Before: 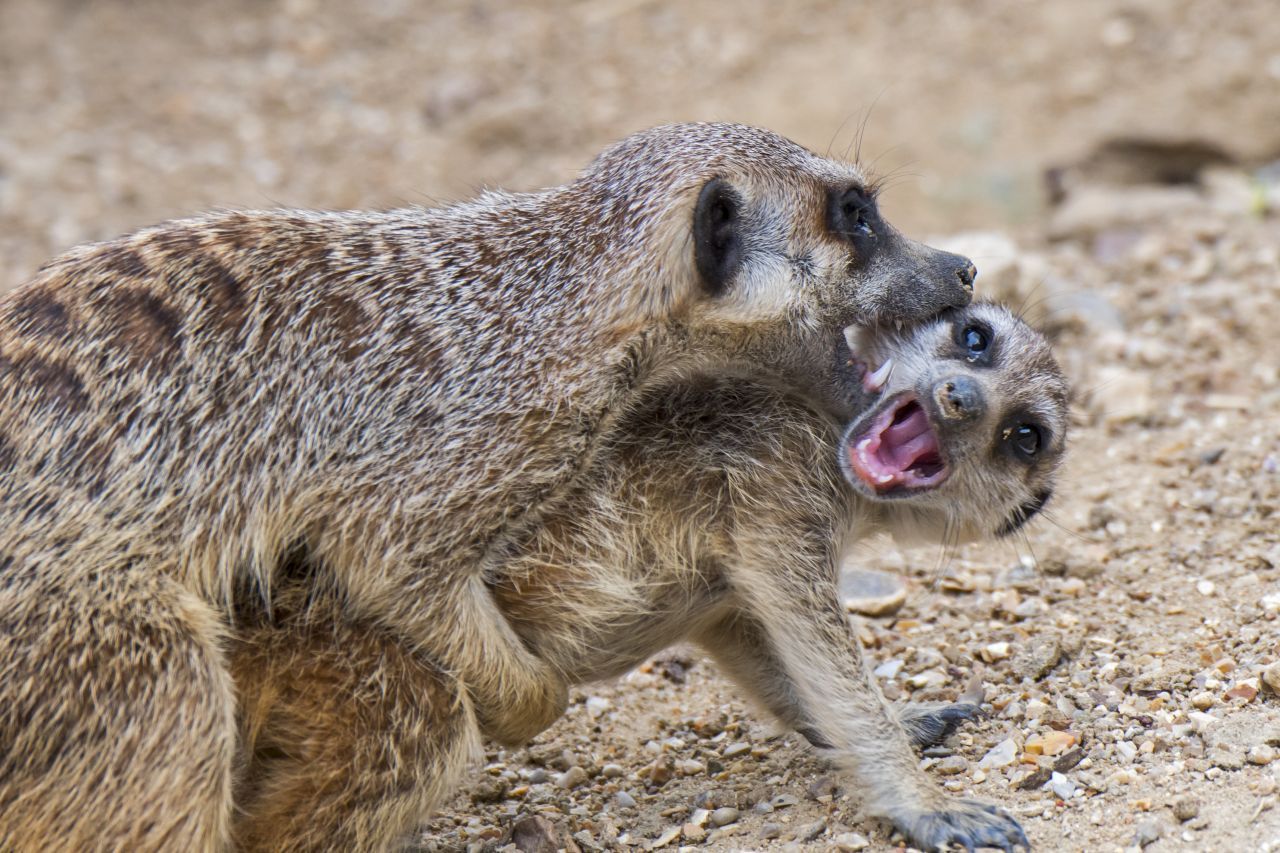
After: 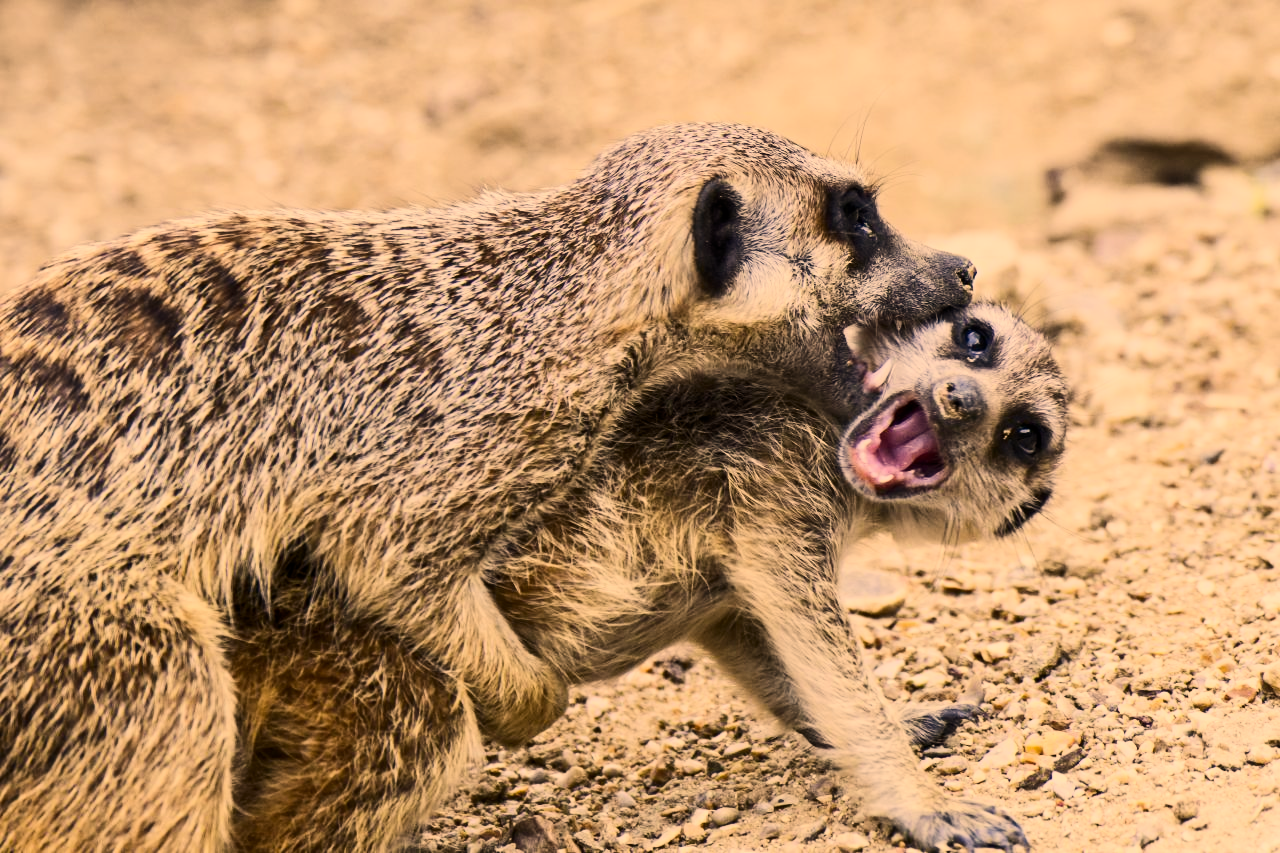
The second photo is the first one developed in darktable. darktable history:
color correction: highlights a* 14.85, highlights b* 31.48
filmic rgb: black relative exposure -6.92 EV, white relative exposure 5.59 EV, hardness 2.86, contrast in shadows safe
contrast brightness saturation: contrast 0.372, brightness 0.102
